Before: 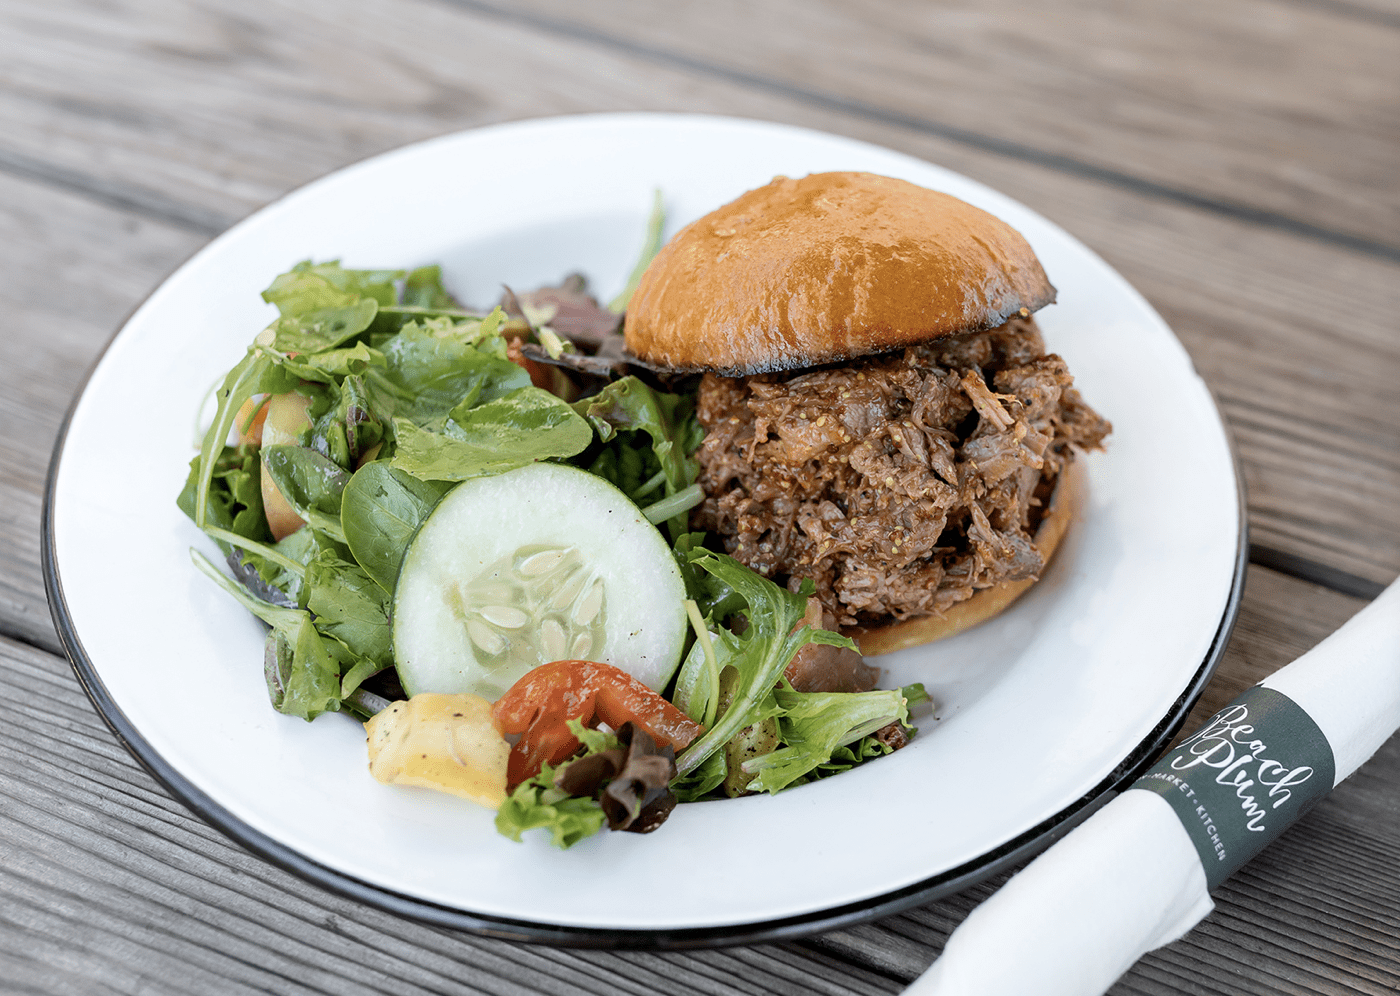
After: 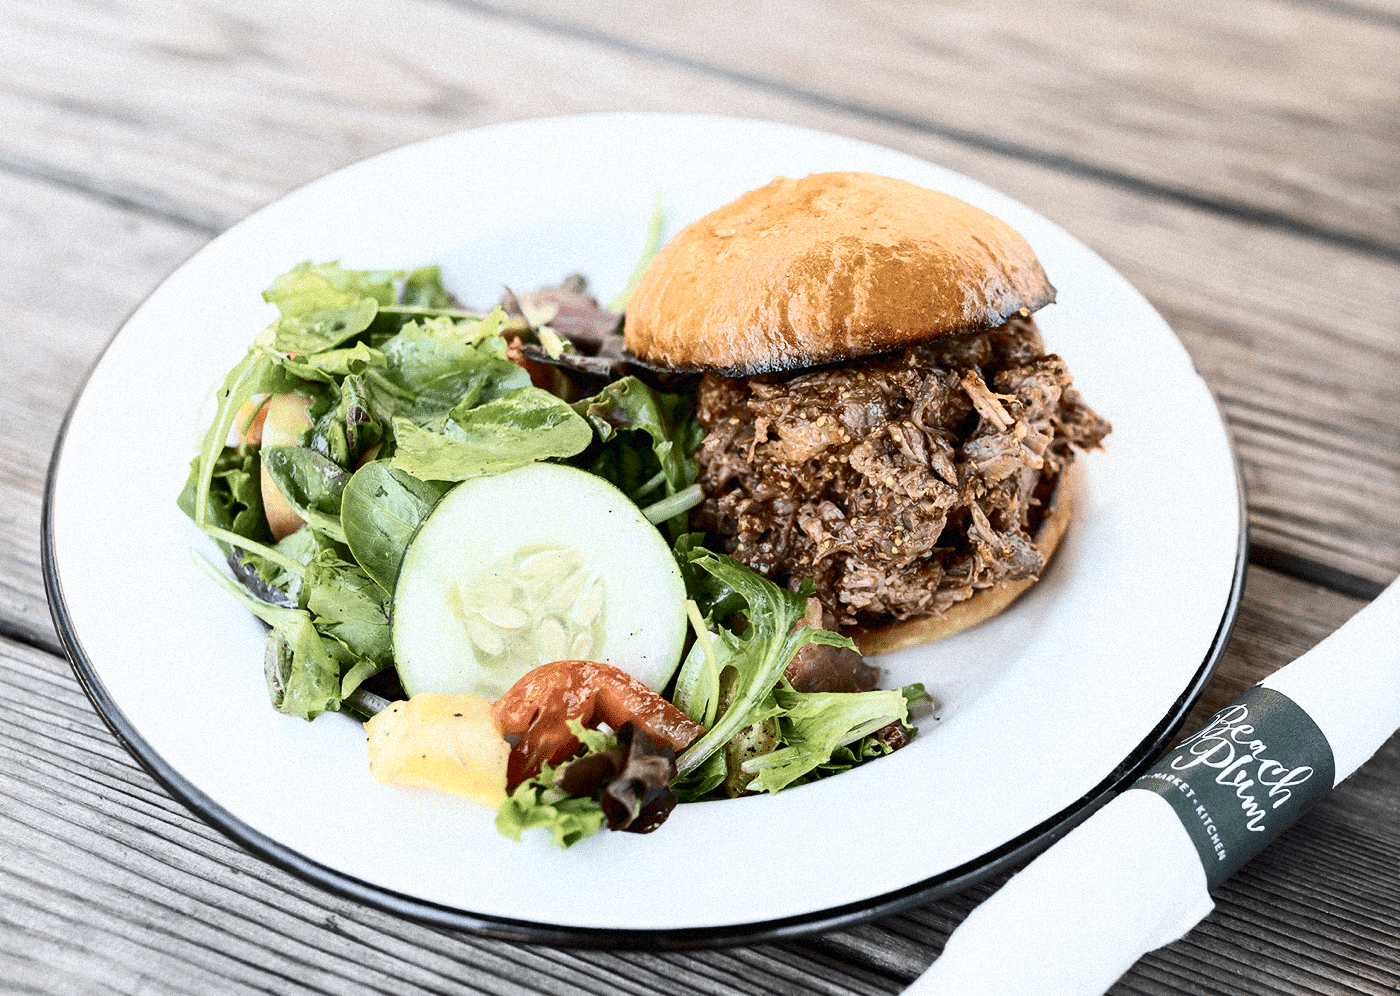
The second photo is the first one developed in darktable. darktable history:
contrast brightness saturation: contrast 0.39, brightness 0.1
grain: mid-tones bias 0%
